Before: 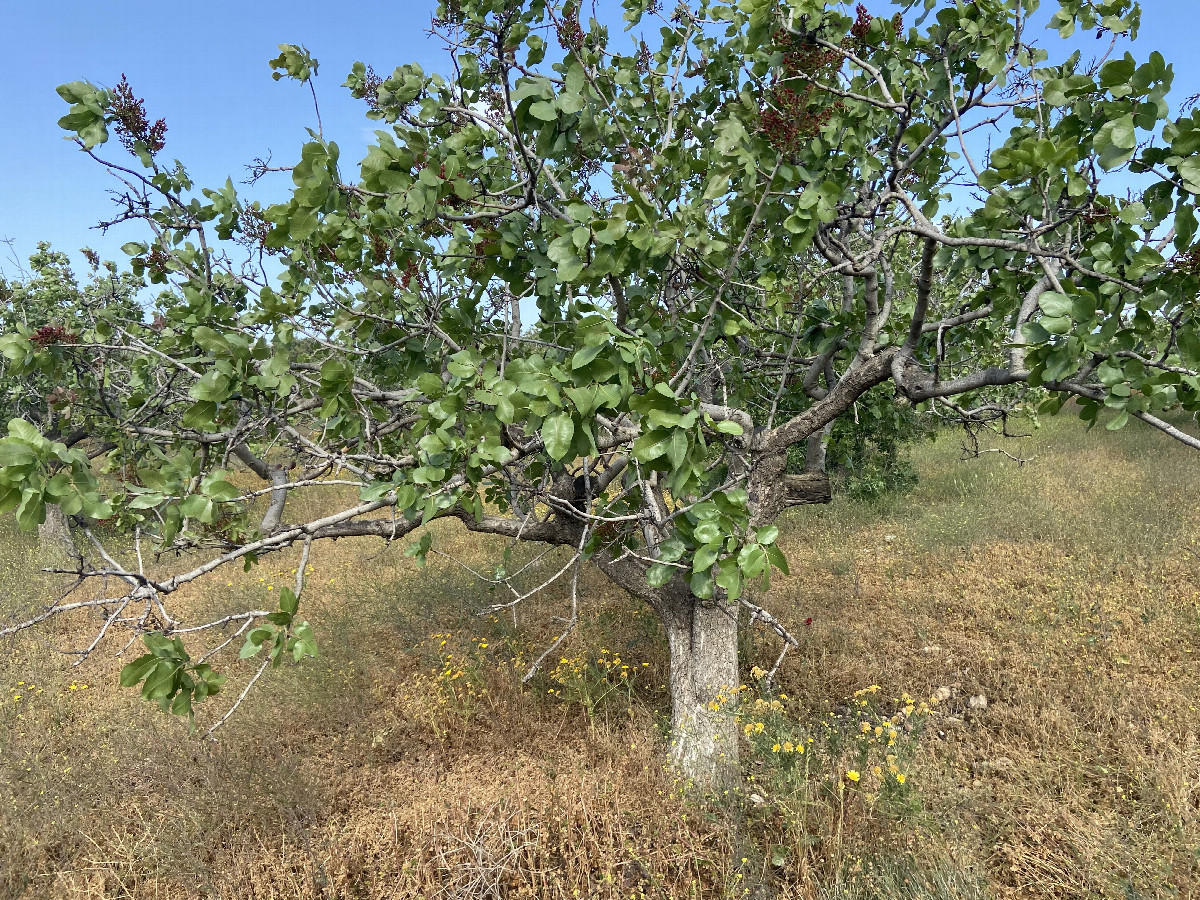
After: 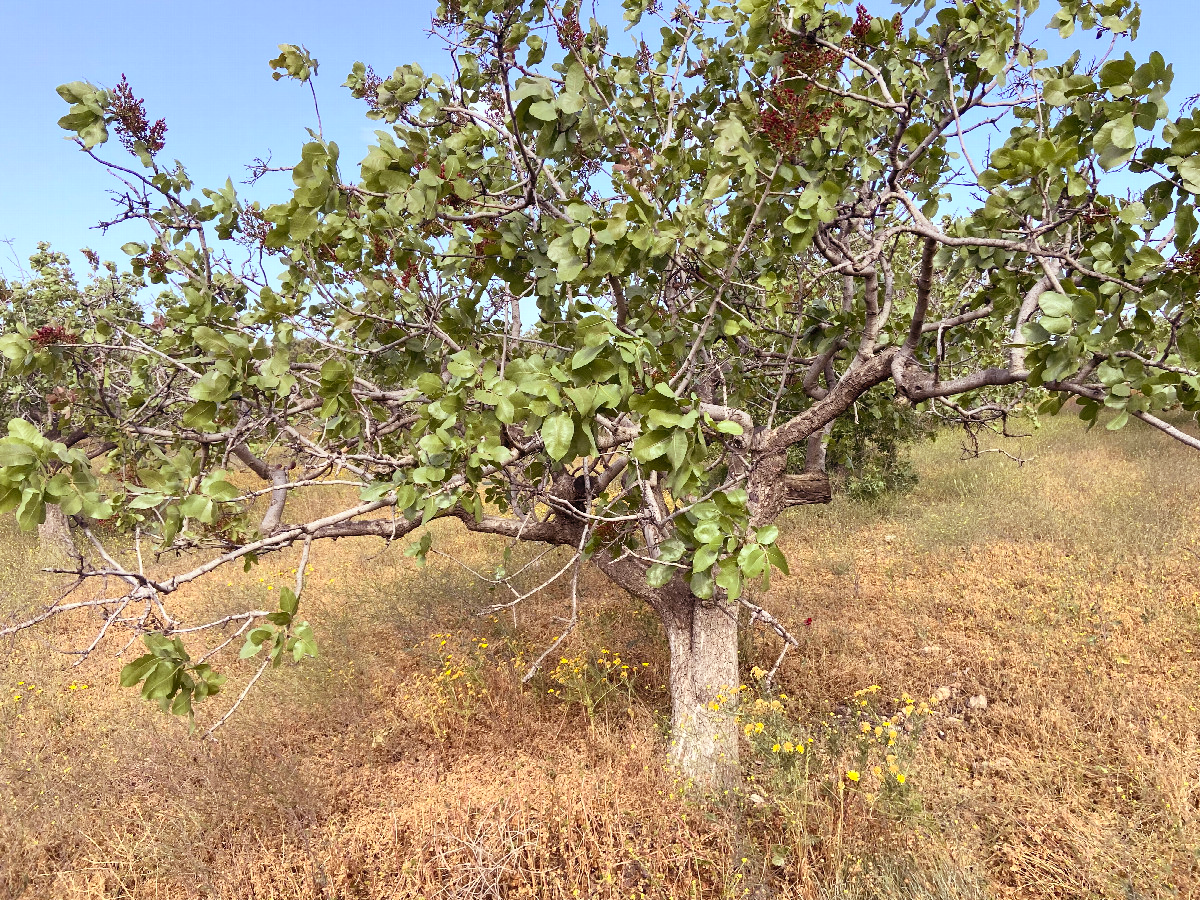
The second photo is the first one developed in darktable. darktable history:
contrast brightness saturation: contrast 0.2, brightness 0.16, saturation 0.22
rgb levels: mode RGB, independent channels, levels [[0, 0.474, 1], [0, 0.5, 1], [0, 0.5, 1]]
